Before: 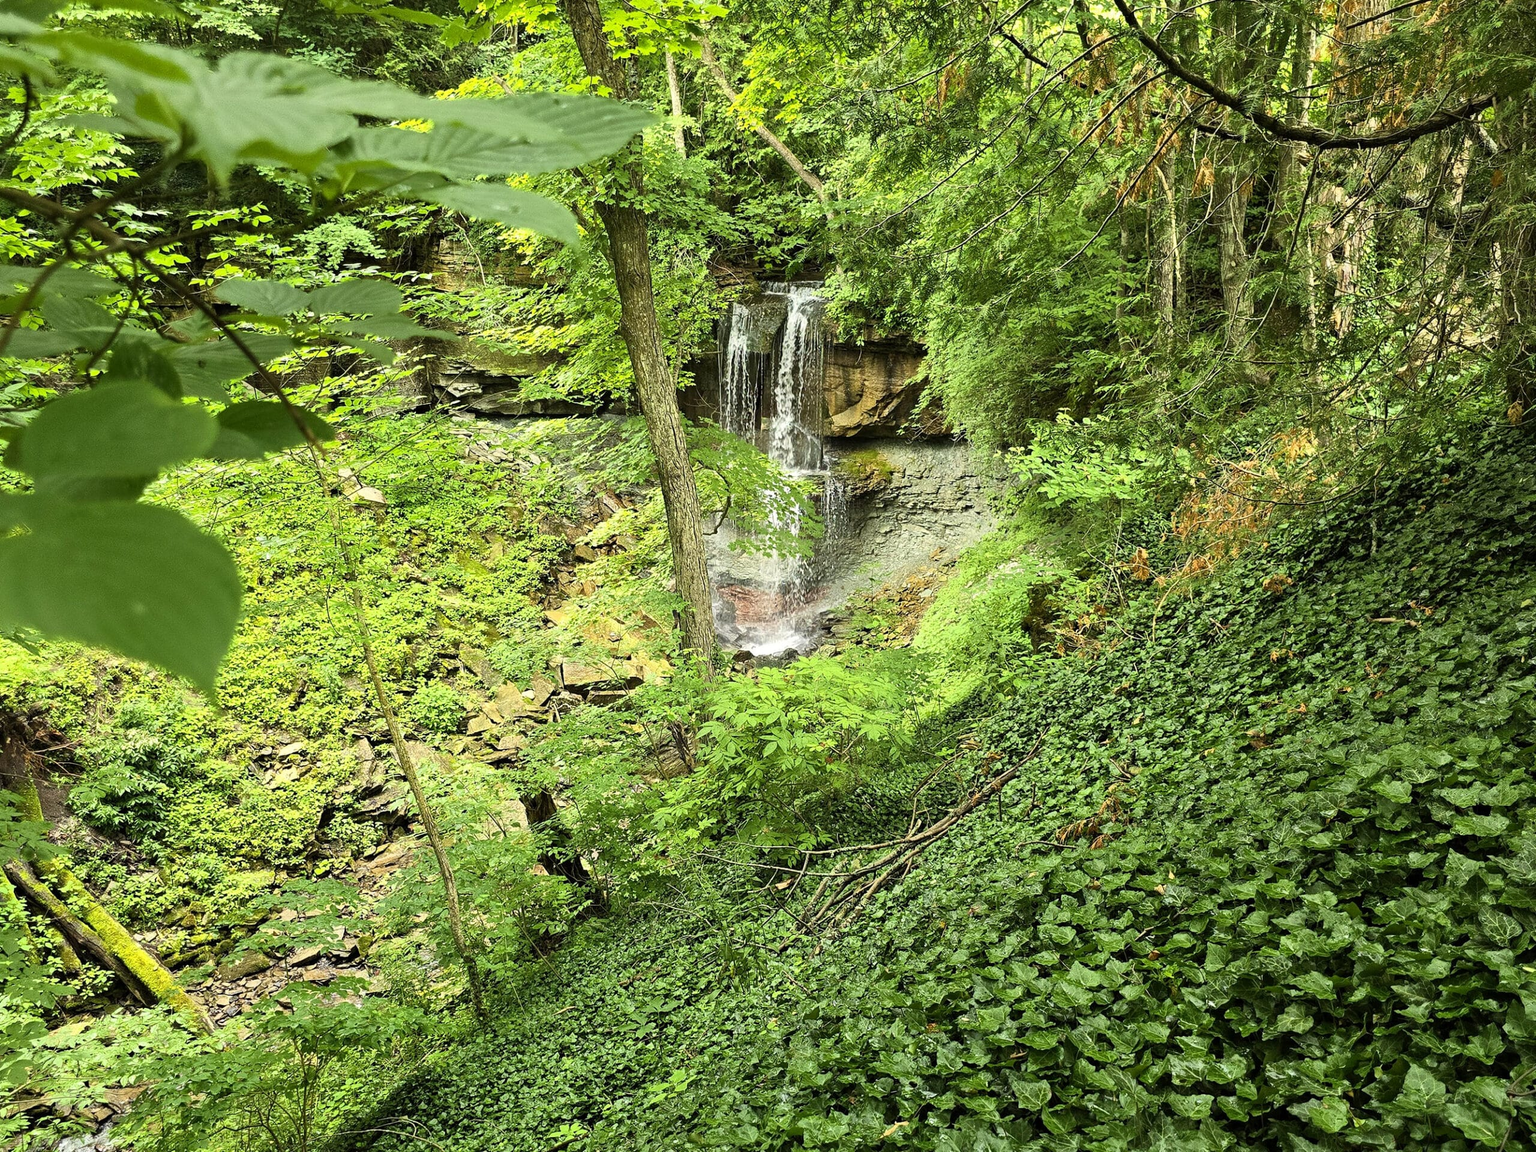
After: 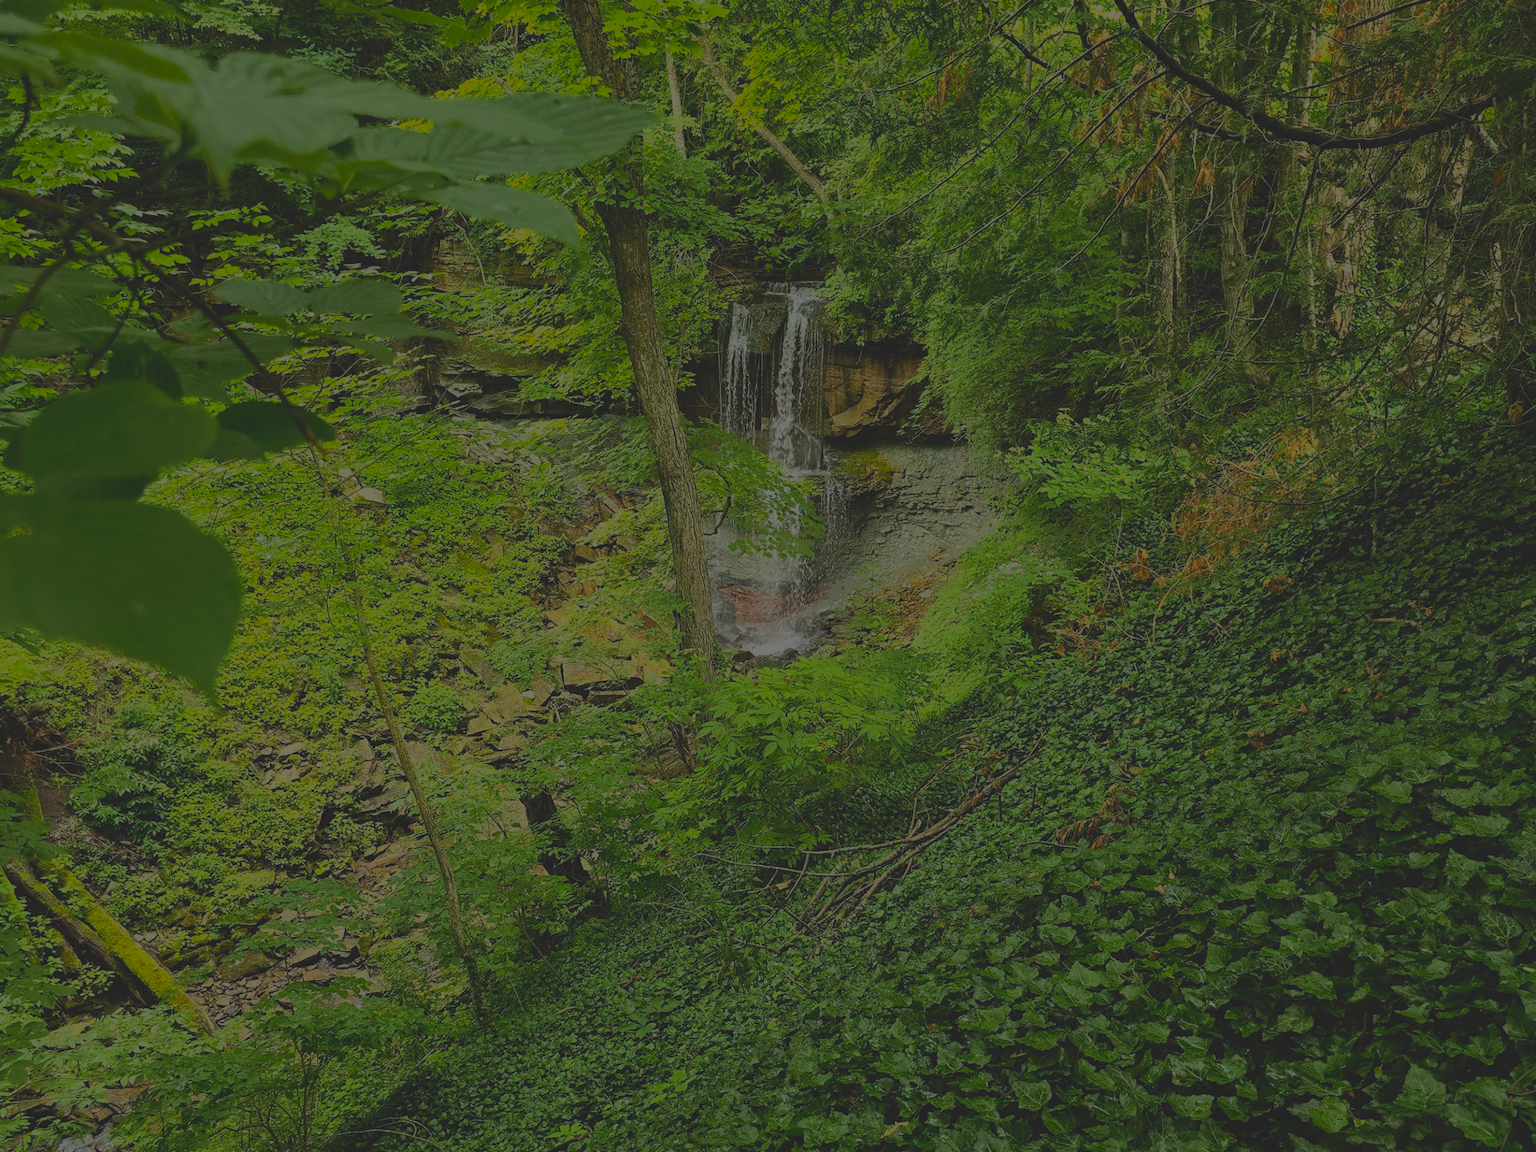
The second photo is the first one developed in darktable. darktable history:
exposure: exposure -2.446 EV, compensate highlight preservation false
contrast brightness saturation: contrast -0.28
tone equalizer: -8 EV -0.55 EV
